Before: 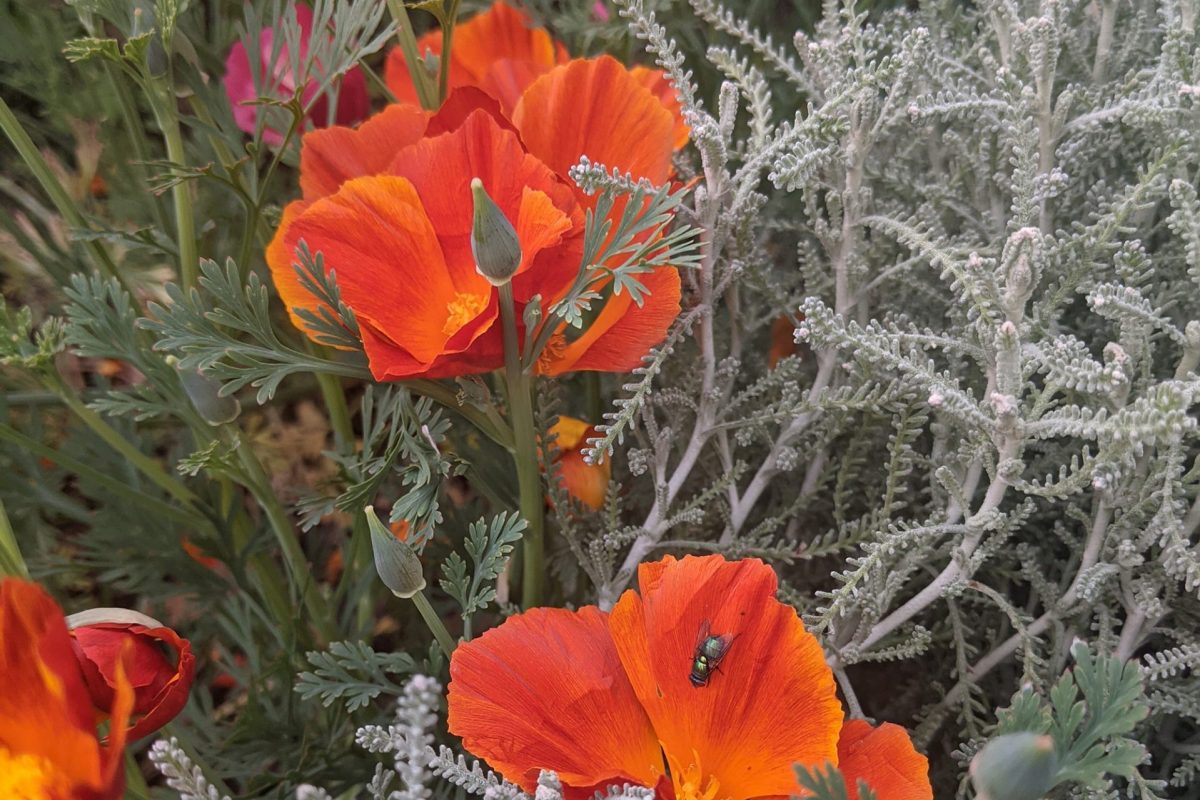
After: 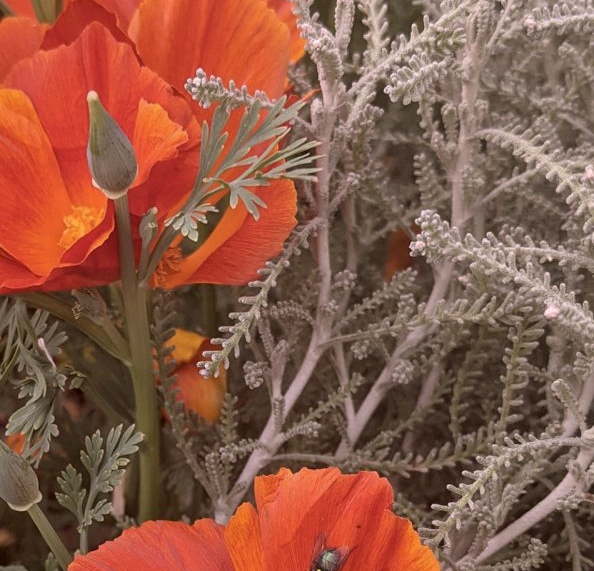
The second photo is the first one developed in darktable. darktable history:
white balance: red 0.982, blue 1.018
color correction: highlights a* 10.21, highlights b* 9.79, shadows a* 8.61, shadows b* 7.88, saturation 0.8
crop: left 32.075%, top 10.976%, right 18.355%, bottom 17.596%
